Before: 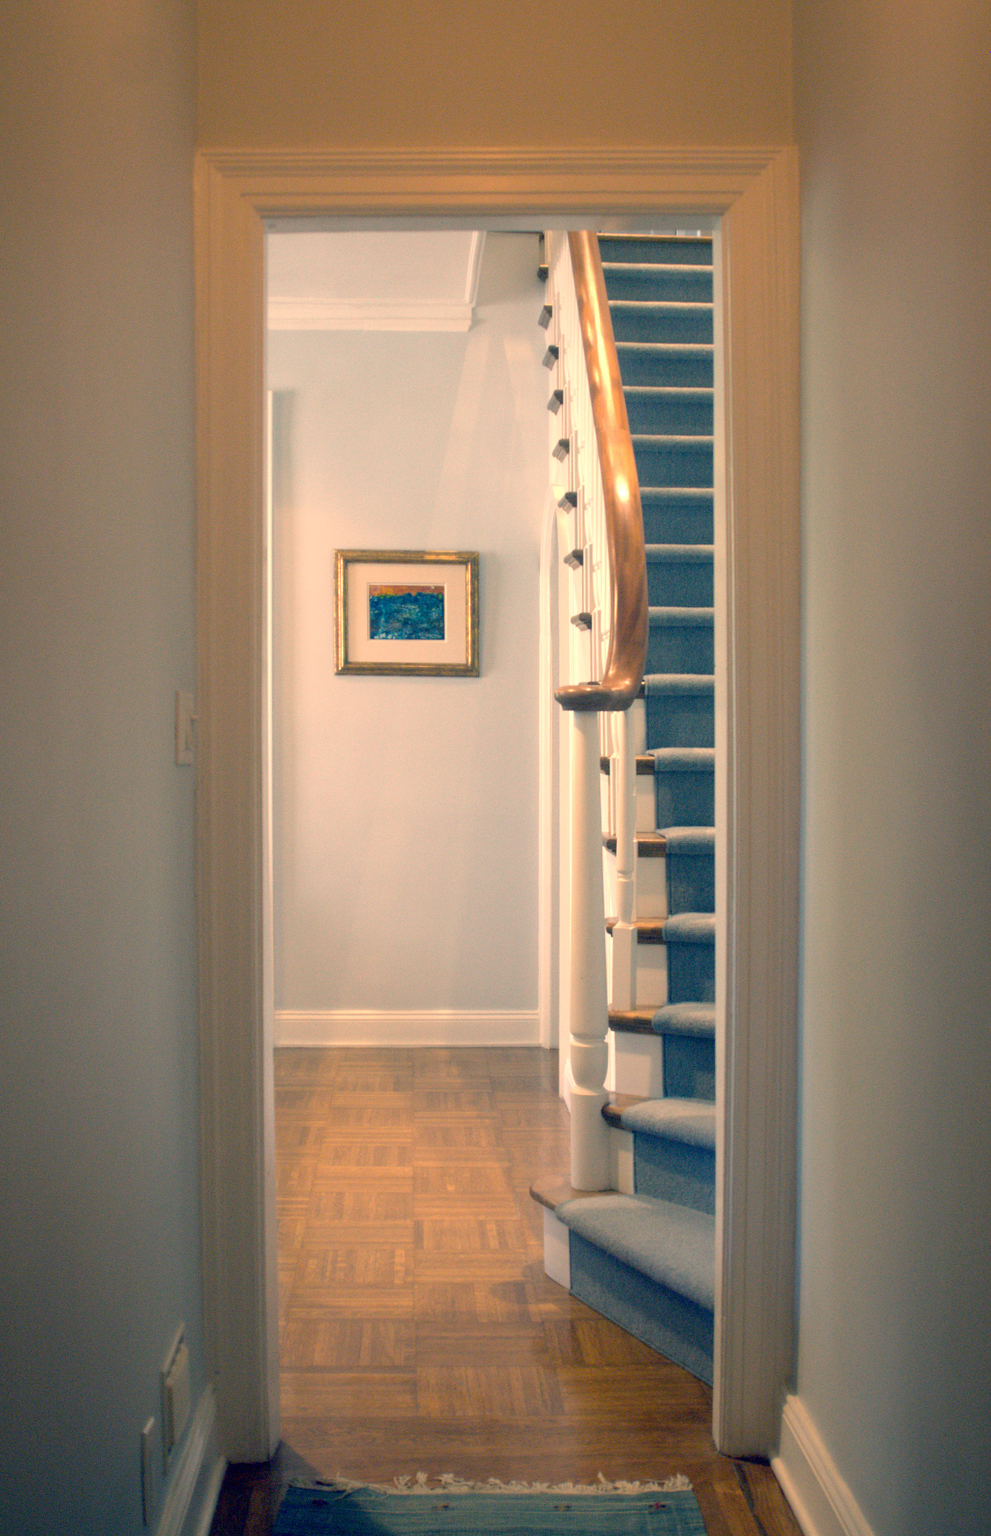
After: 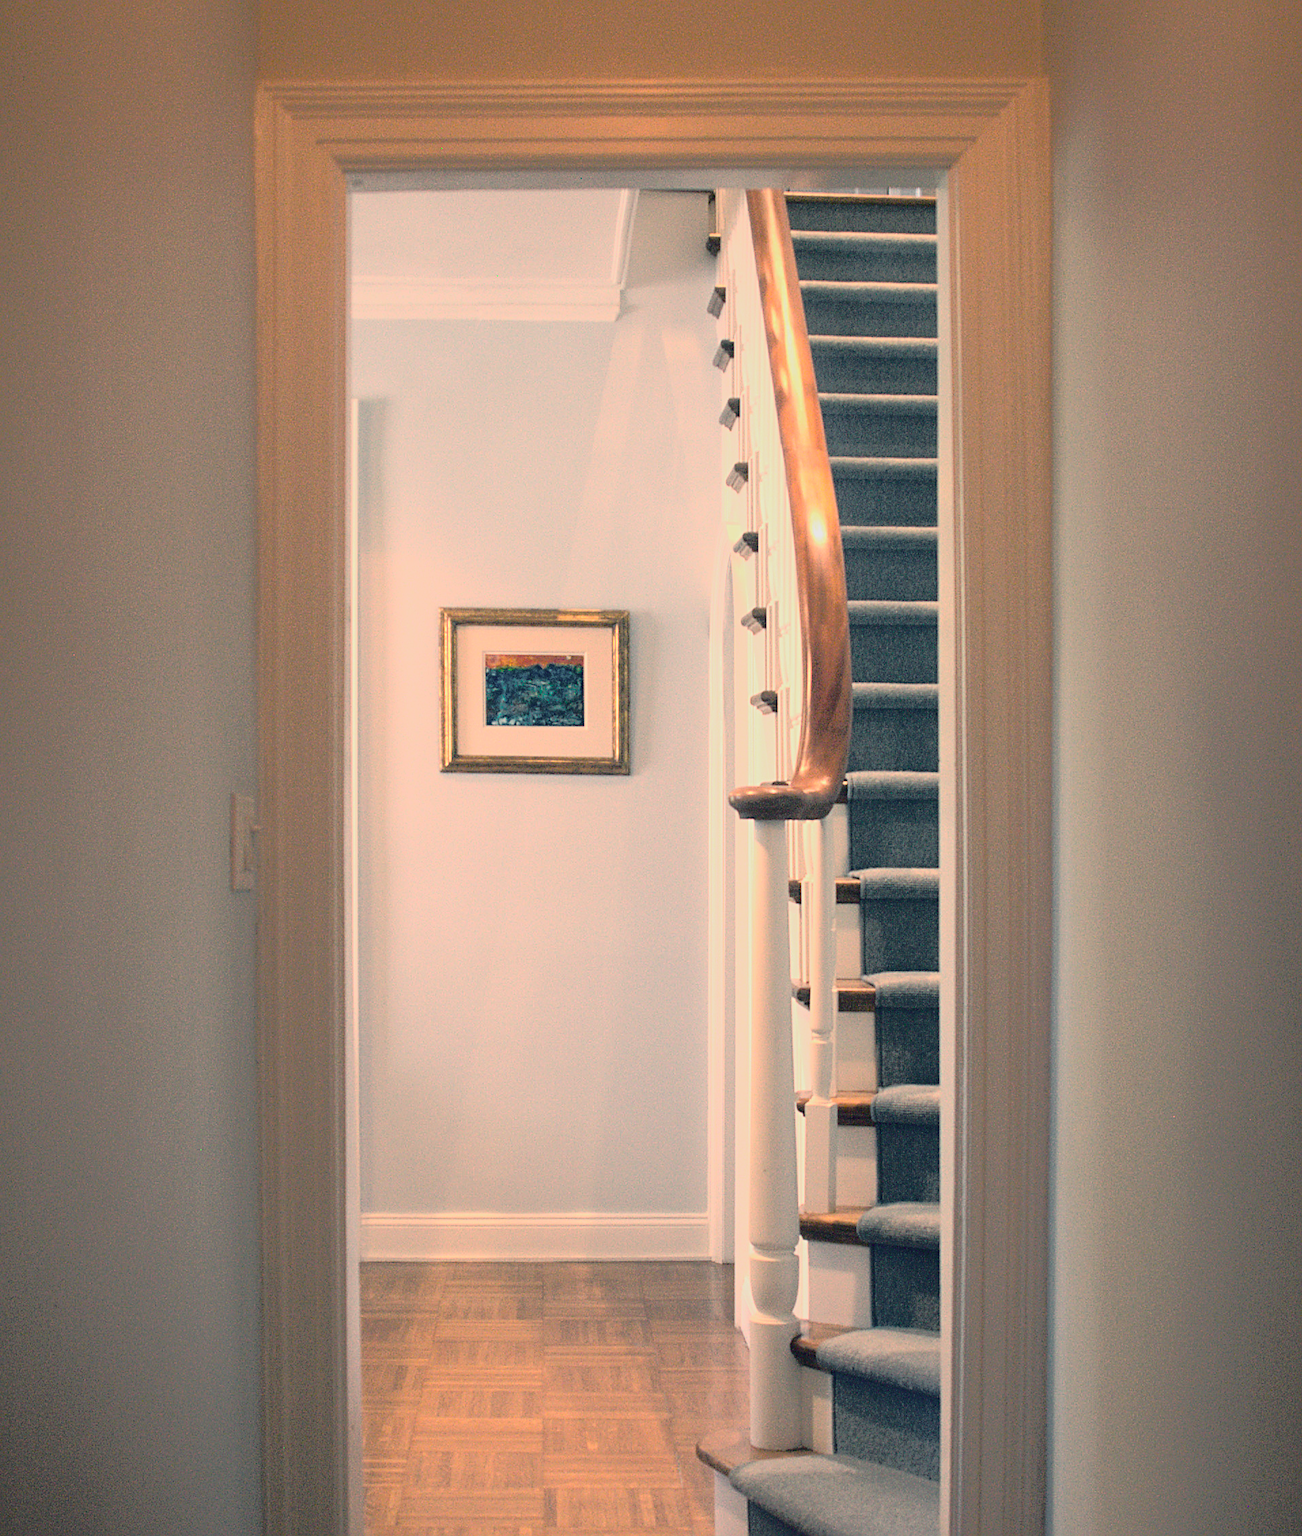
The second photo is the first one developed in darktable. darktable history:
exposure: exposure -0.047 EV, compensate highlight preservation false
crop: top 5.689%, bottom 18.144%
tone equalizer: edges refinement/feathering 500, mask exposure compensation -1.57 EV, preserve details no
sharpen: radius 2.537, amount 0.617
tone curve: curves: ch0 [(0, 0.032) (0.094, 0.08) (0.265, 0.208) (0.41, 0.417) (0.498, 0.496) (0.638, 0.673) (0.819, 0.841) (0.96, 0.899)]; ch1 [(0, 0) (0.161, 0.092) (0.37, 0.302) (0.417, 0.434) (0.495, 0.498) (0.576, 0.589) (0.725, 0.765) (1, 1)]; ch2 [(0, 0) (0.352, 0.403) (0.45, 0.469) (0.521, 0.515) (0.59, 0.579) (1, 1)], color space Lab, independent channels, preserve colors none
